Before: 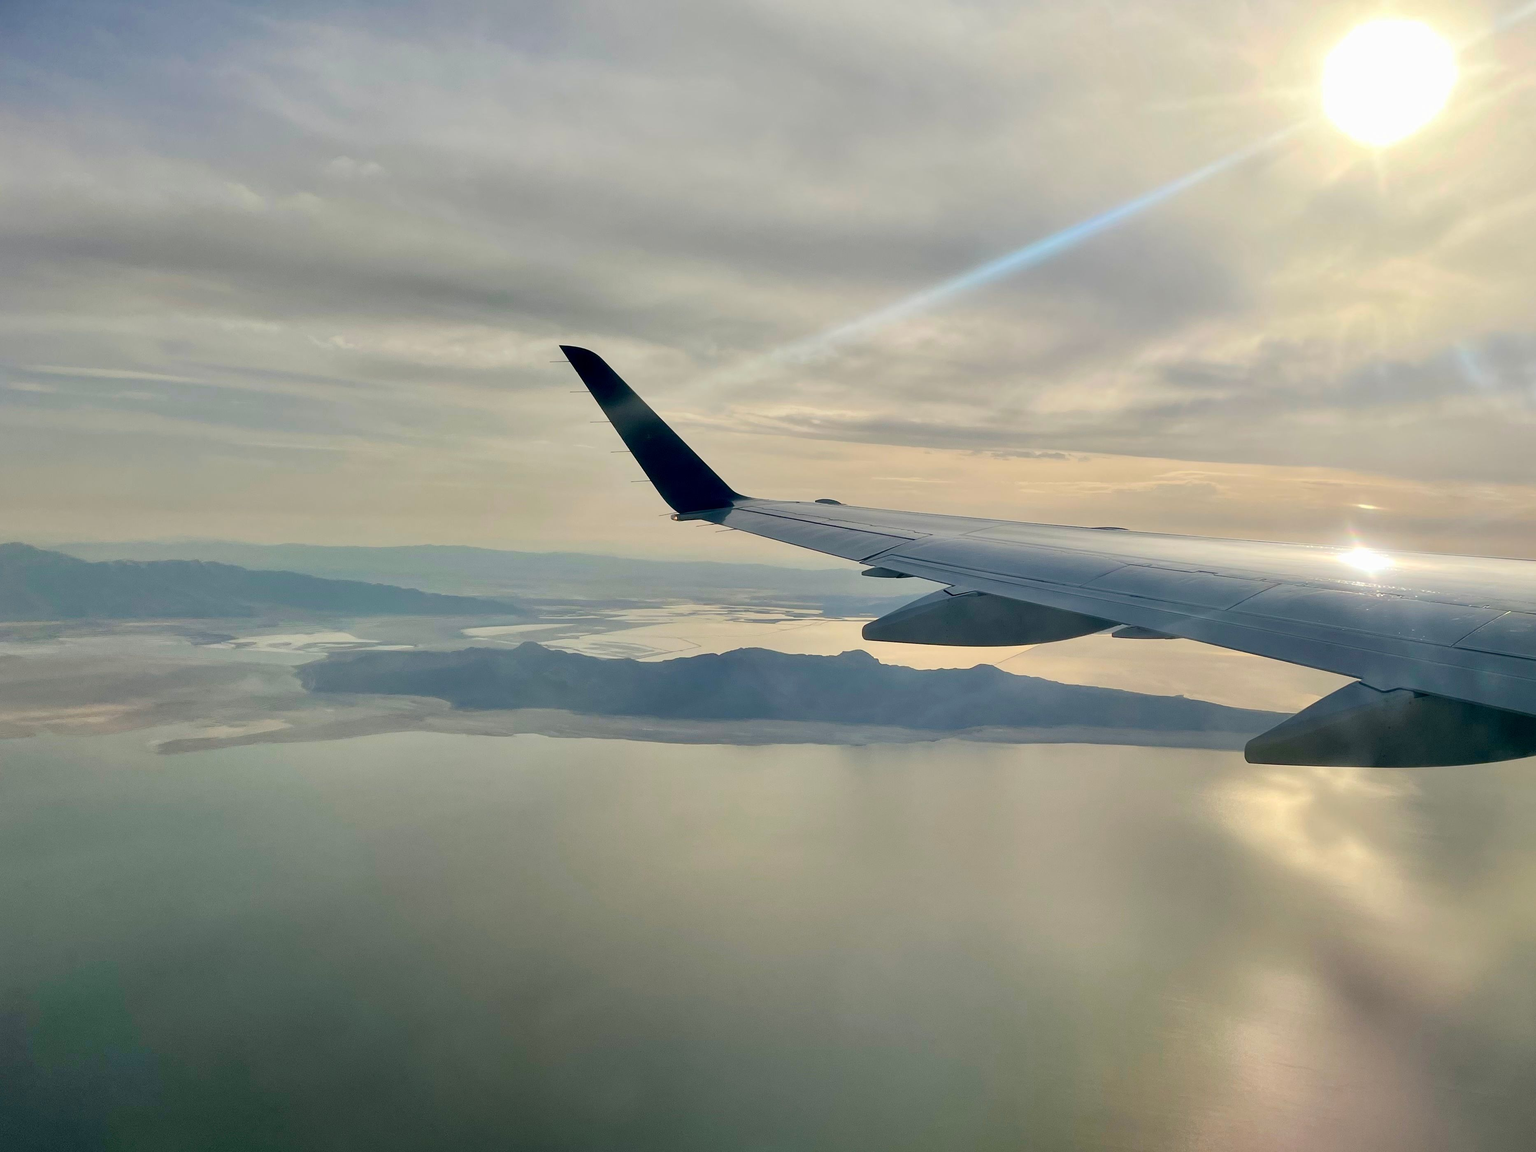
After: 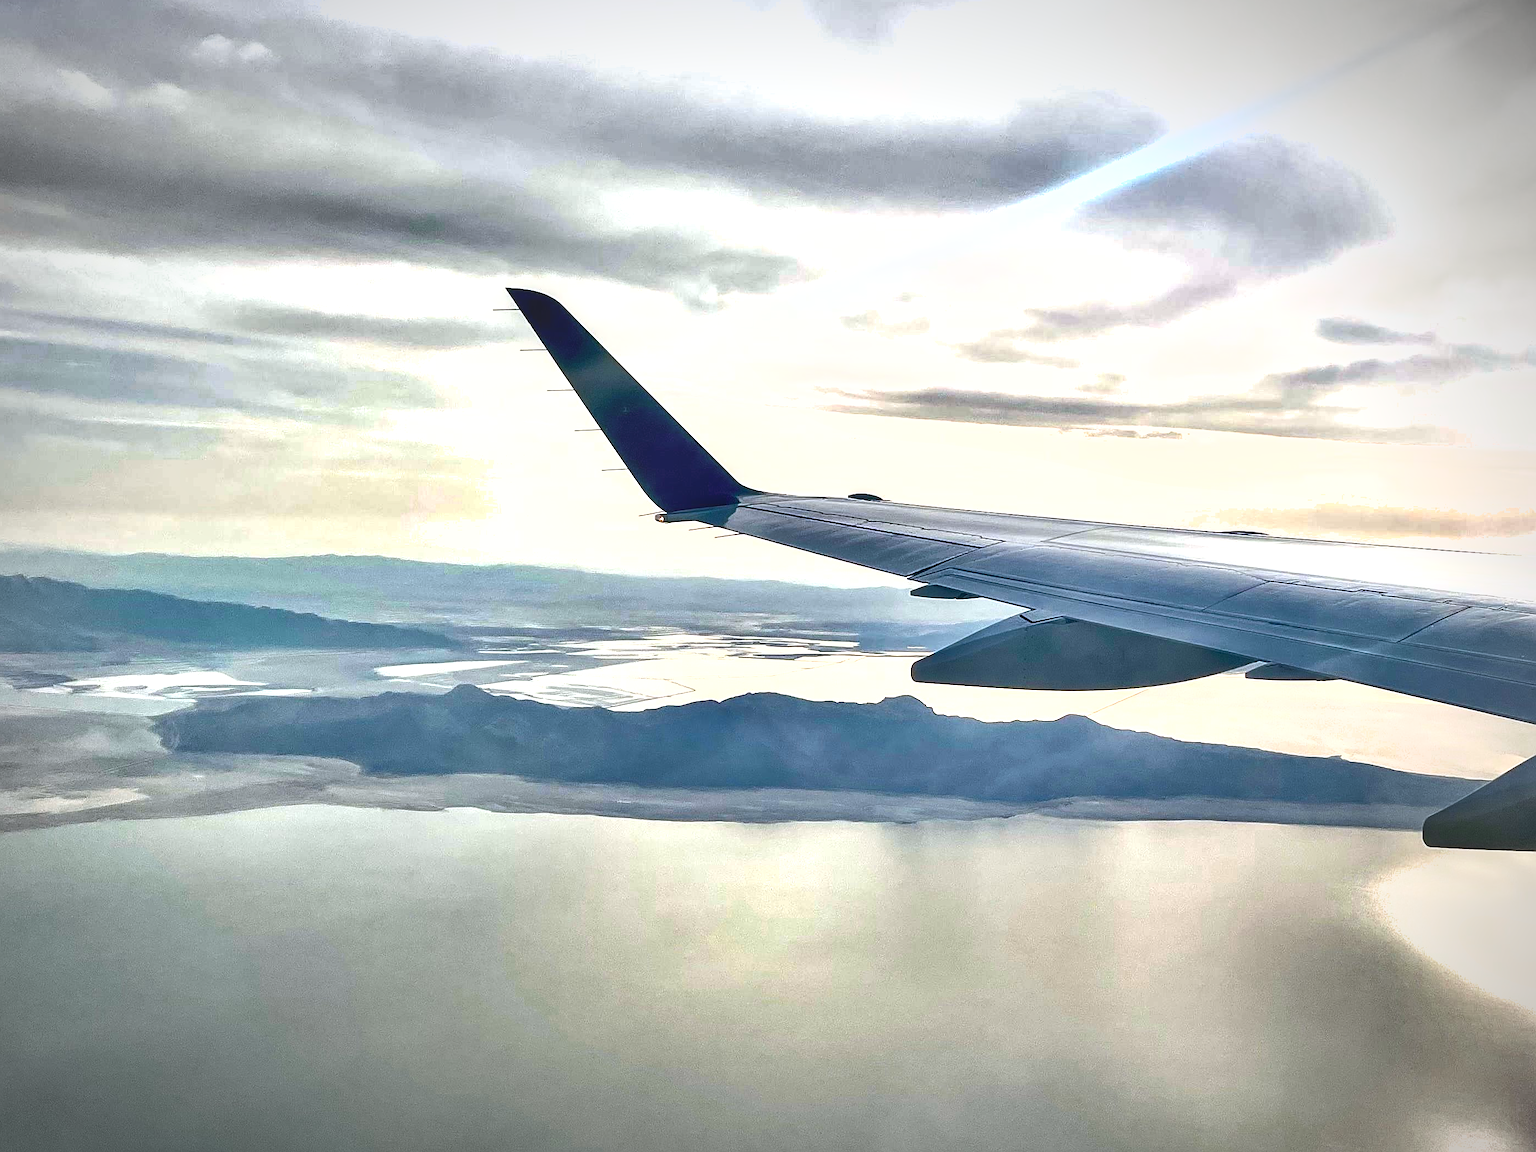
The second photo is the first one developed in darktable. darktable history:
crop and rotate: left 11.831%, top 11.346%, right 13.429%, bottom 13.899%
exposure: exposure 1.2 EV, compensate highlight preservation false
local contrast: on, module defaults
color calibration: illuminant as shot in camera, x 0.358, y 0.373, temperature 4628.91 K
vignetting: automatic ratio true
shadows and highlights: shadows 75, highlights -60.85, soften with gaussian
sharpen: on, module defaults
